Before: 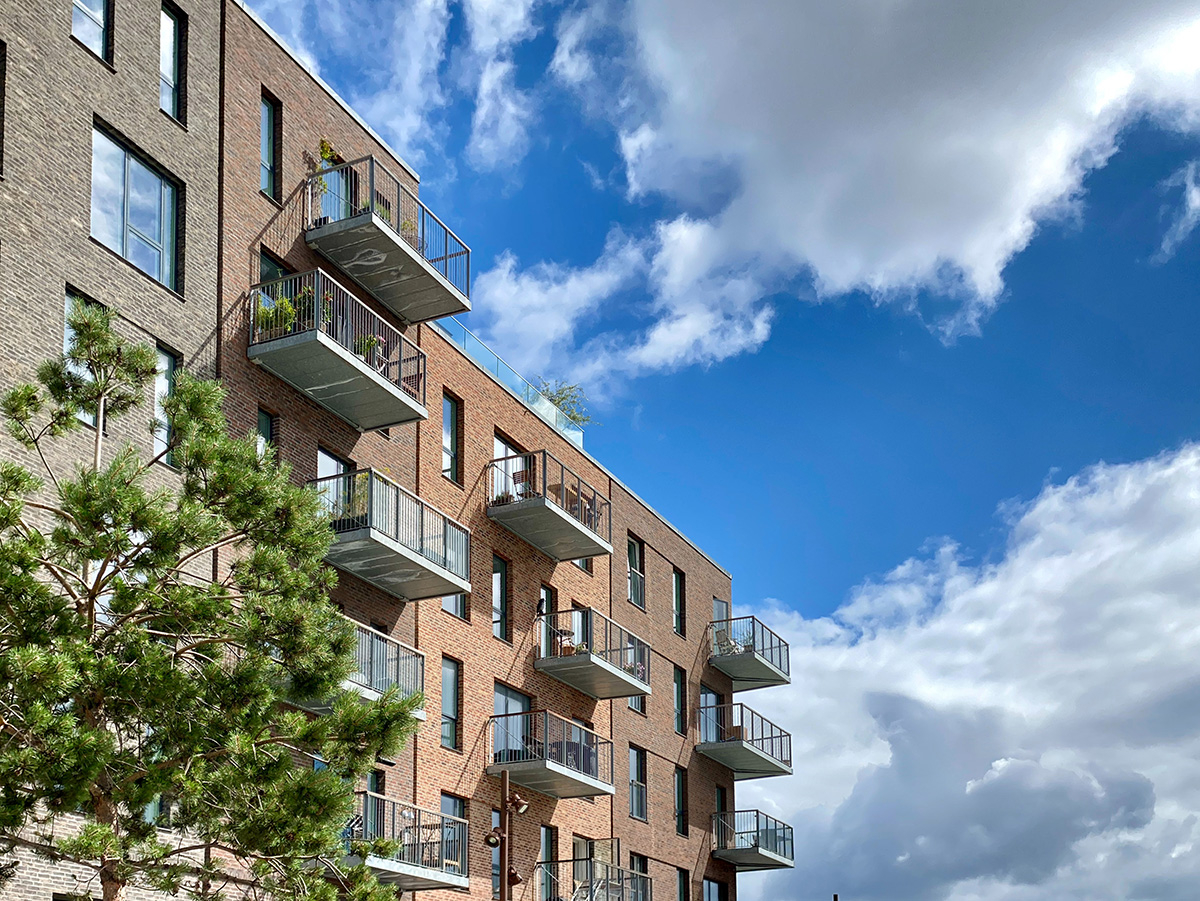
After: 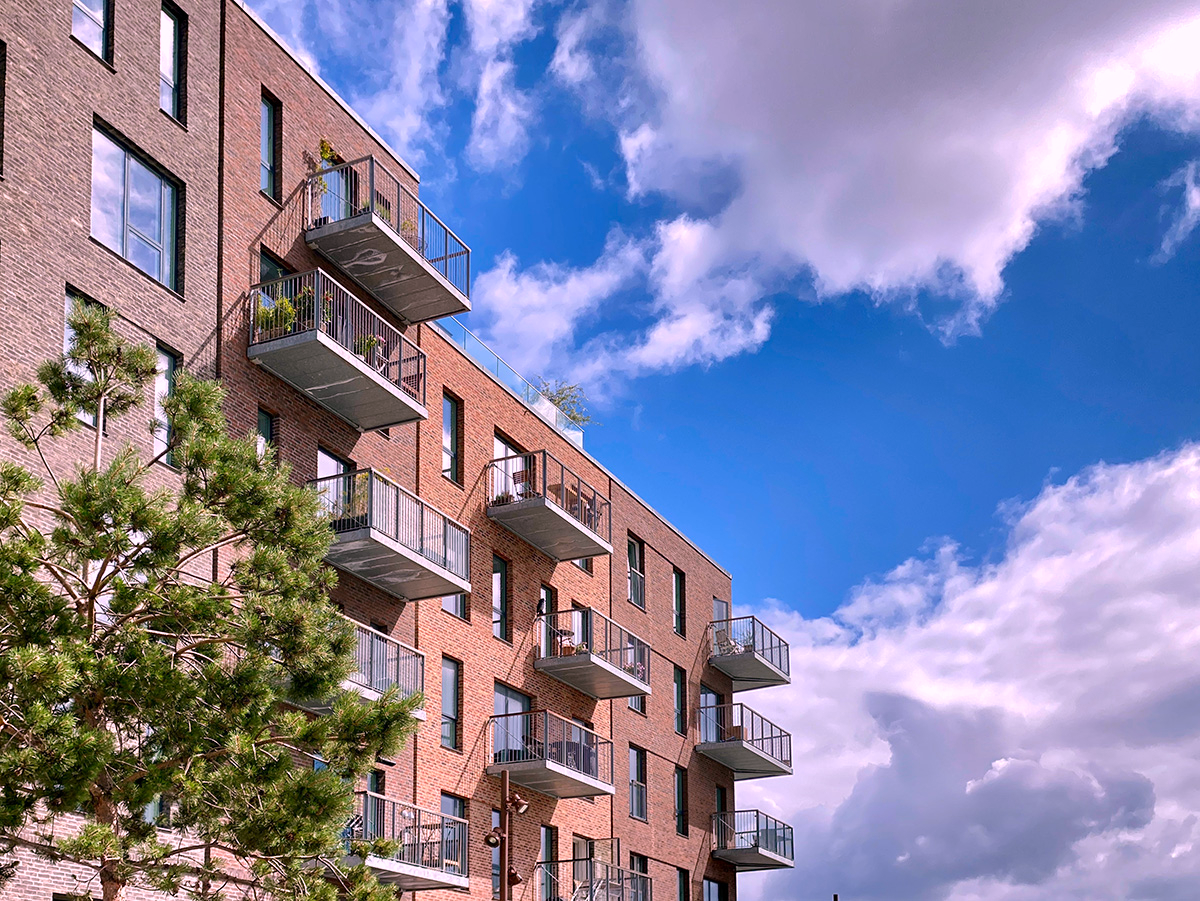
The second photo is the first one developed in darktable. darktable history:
shadows and highlights: shadows -20, white point adjustment -2, highlights -35
white balance: red 1.188, blue 1.11
